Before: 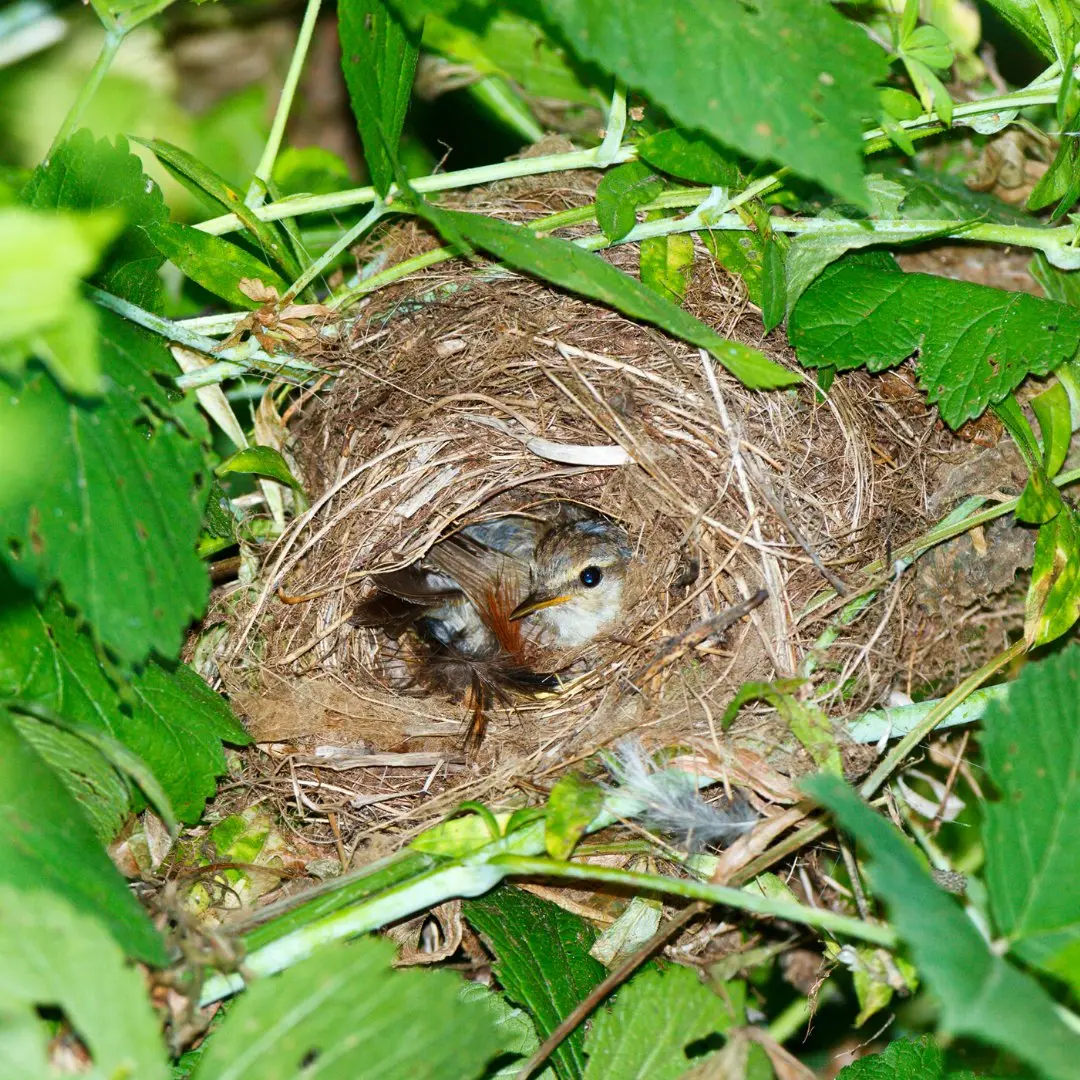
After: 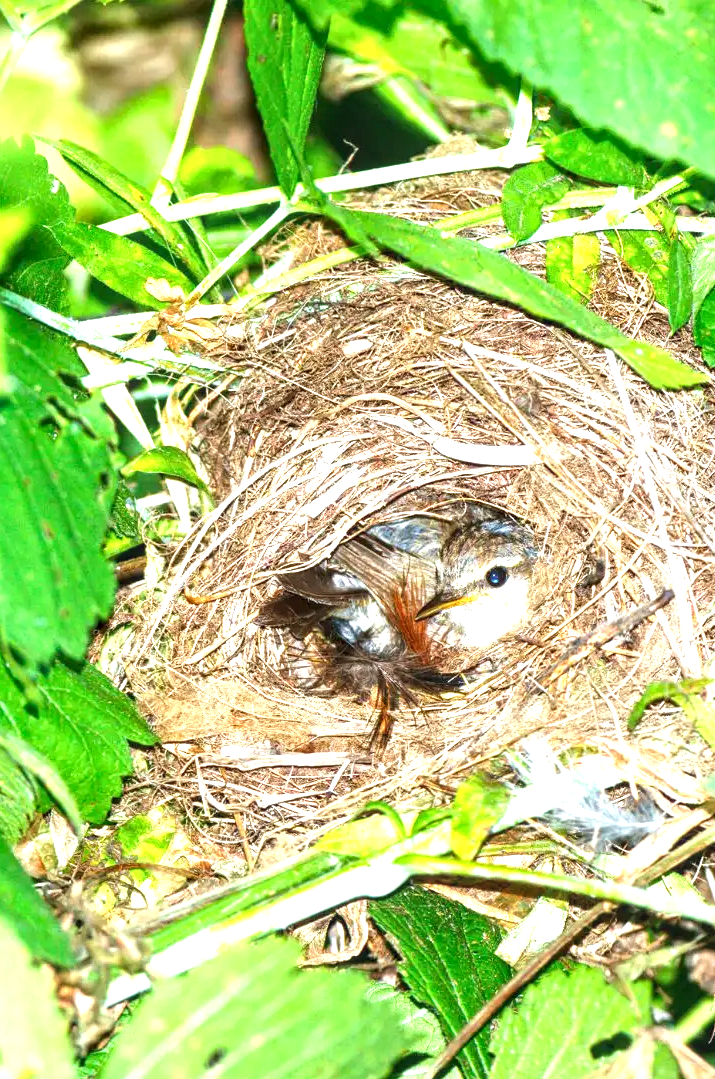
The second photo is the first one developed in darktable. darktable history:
local contrast: detail 130%
exposure: black level correction 0, exposure 1.374 EV, compensate exposure bias true, compensate highlight preservation false
crop and rotate: left 8.796%, right 24.991%
